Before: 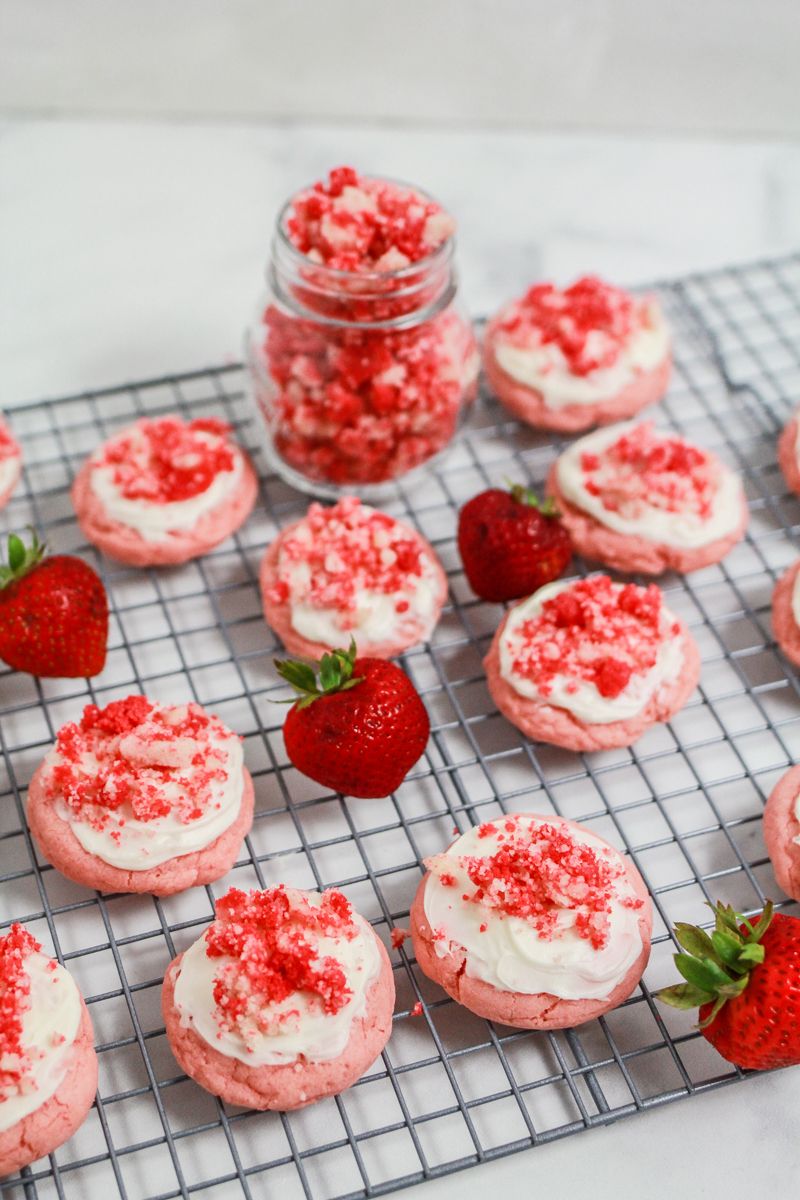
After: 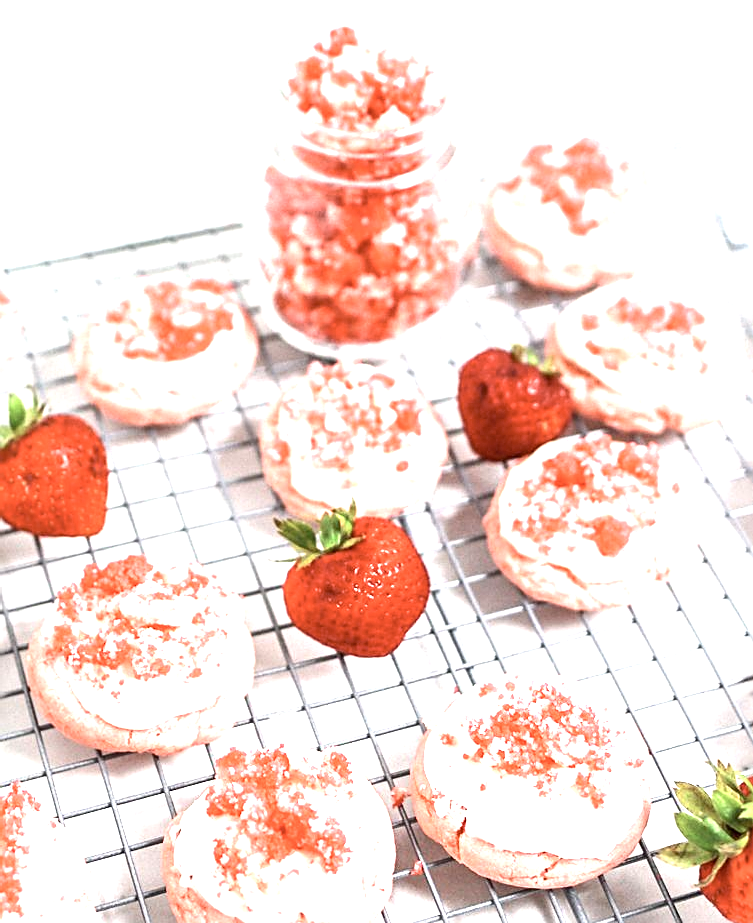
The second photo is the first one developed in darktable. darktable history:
exposure: black level correction 0.001, exposure 1.868 EV, compensate highlight preservation false
sharpen: on, module defaults
crop and rotate: angle 0.027°, top 11.773%, right 5.755%, bottom 11.185%
contrast brightness saturation: contrast 0.1, saturation -0.281
